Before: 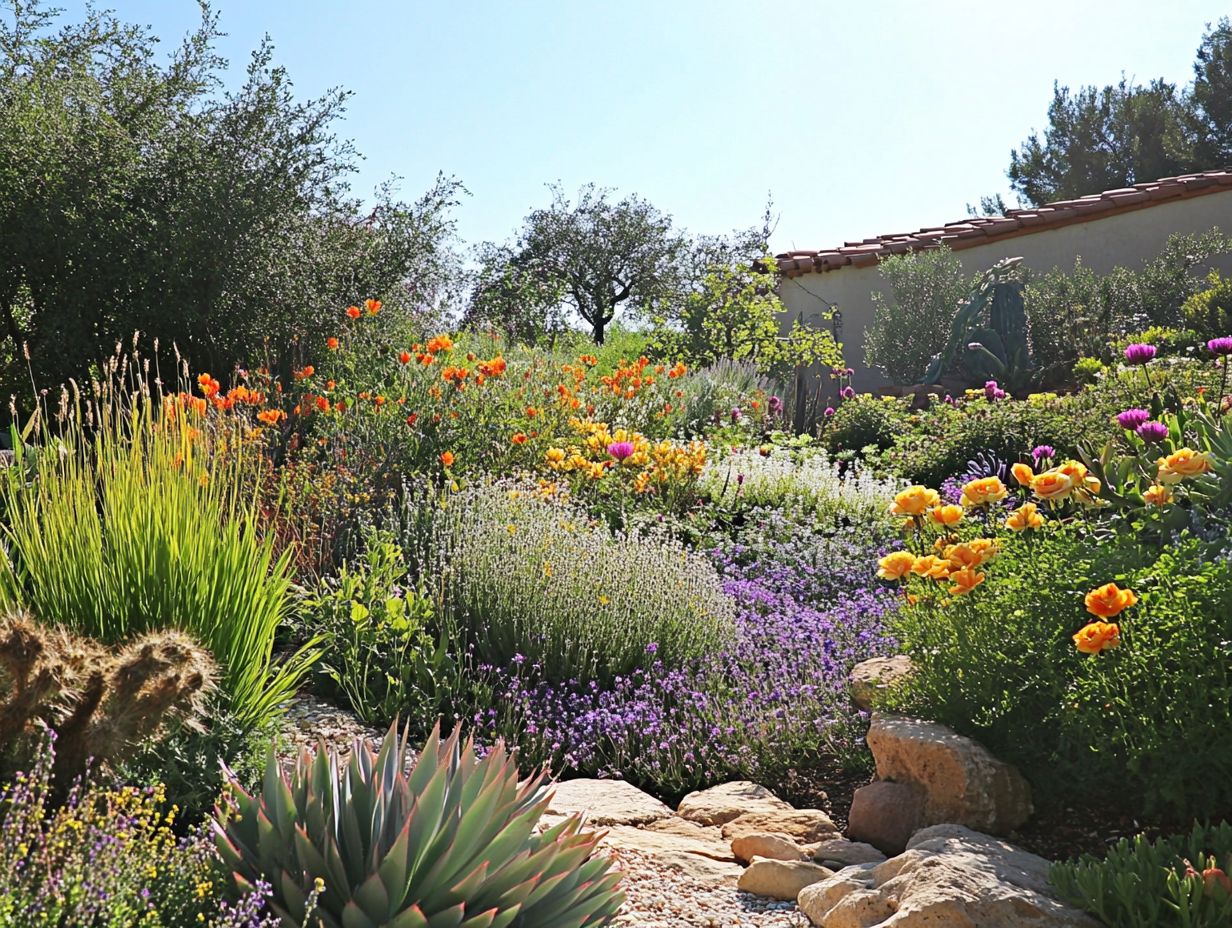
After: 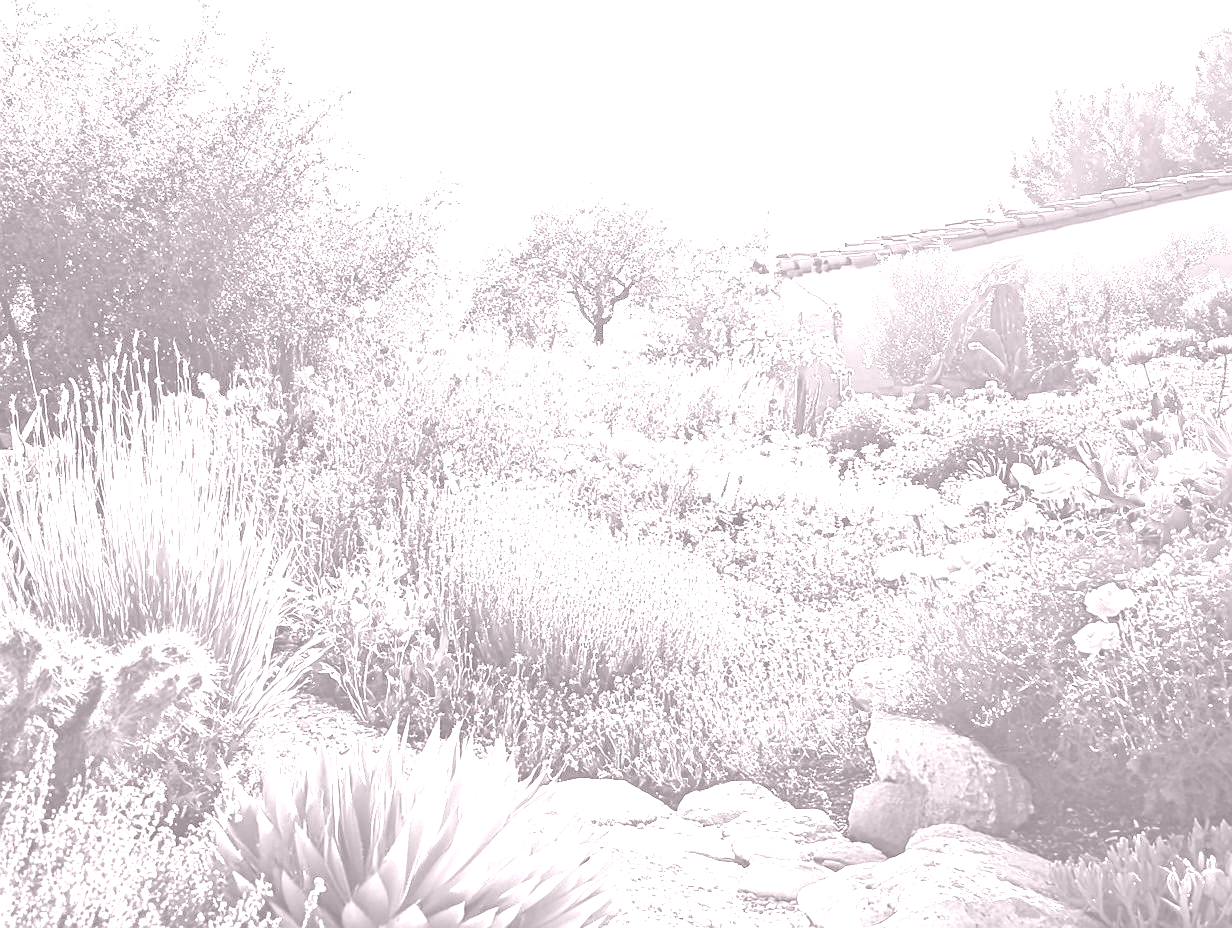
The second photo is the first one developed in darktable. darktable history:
colorize: hue 25.2°, saturation 83%, source mix 82%, lightness 79%, version 1
exposure: black level correction -0.002, exposure 1.115 EV, compensate highlight preservation false
sharpen: radius 1
local contrast: on, module defaults
